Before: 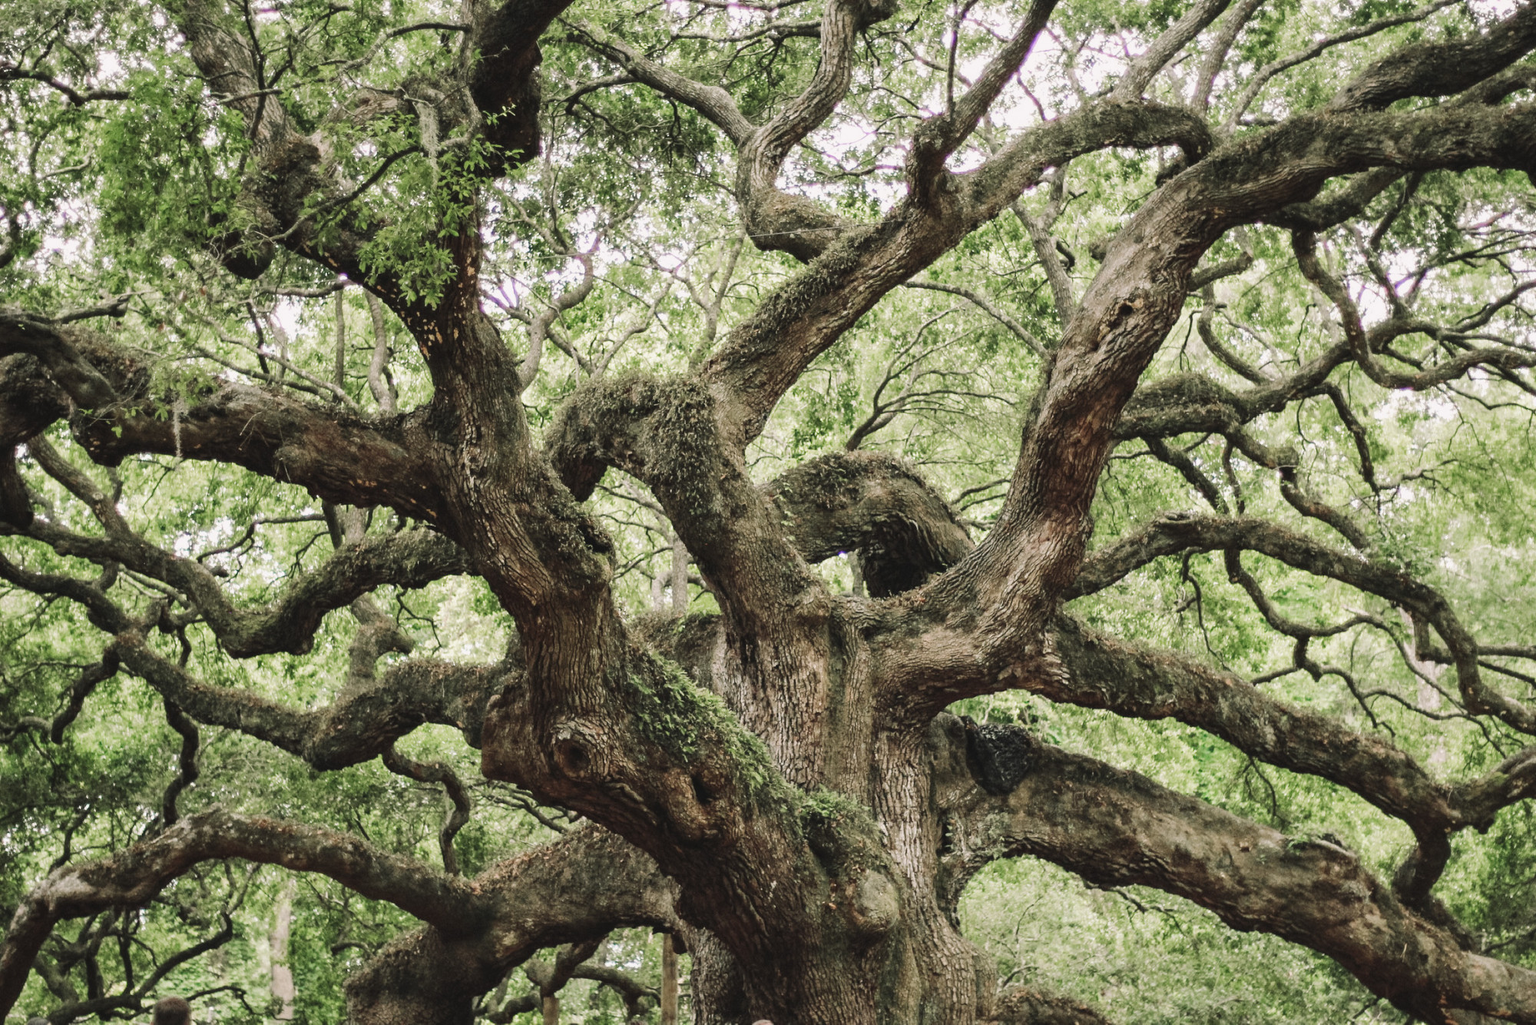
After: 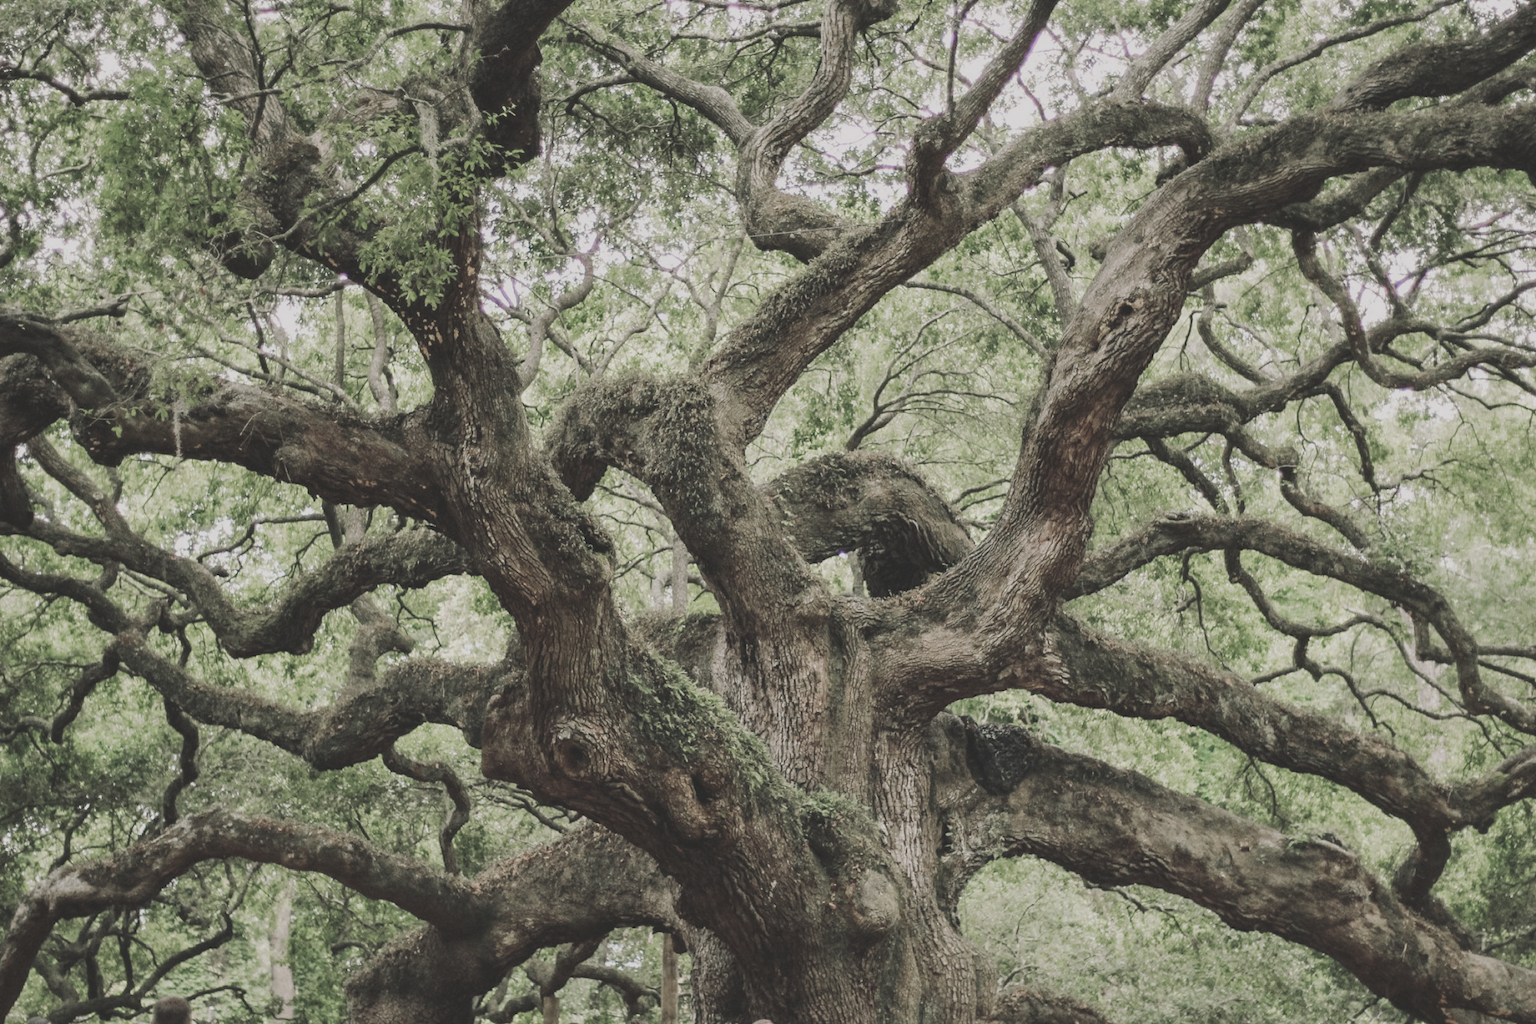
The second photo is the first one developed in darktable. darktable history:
contrast brightness saturation: contrast -0.241, saturation -0.44
